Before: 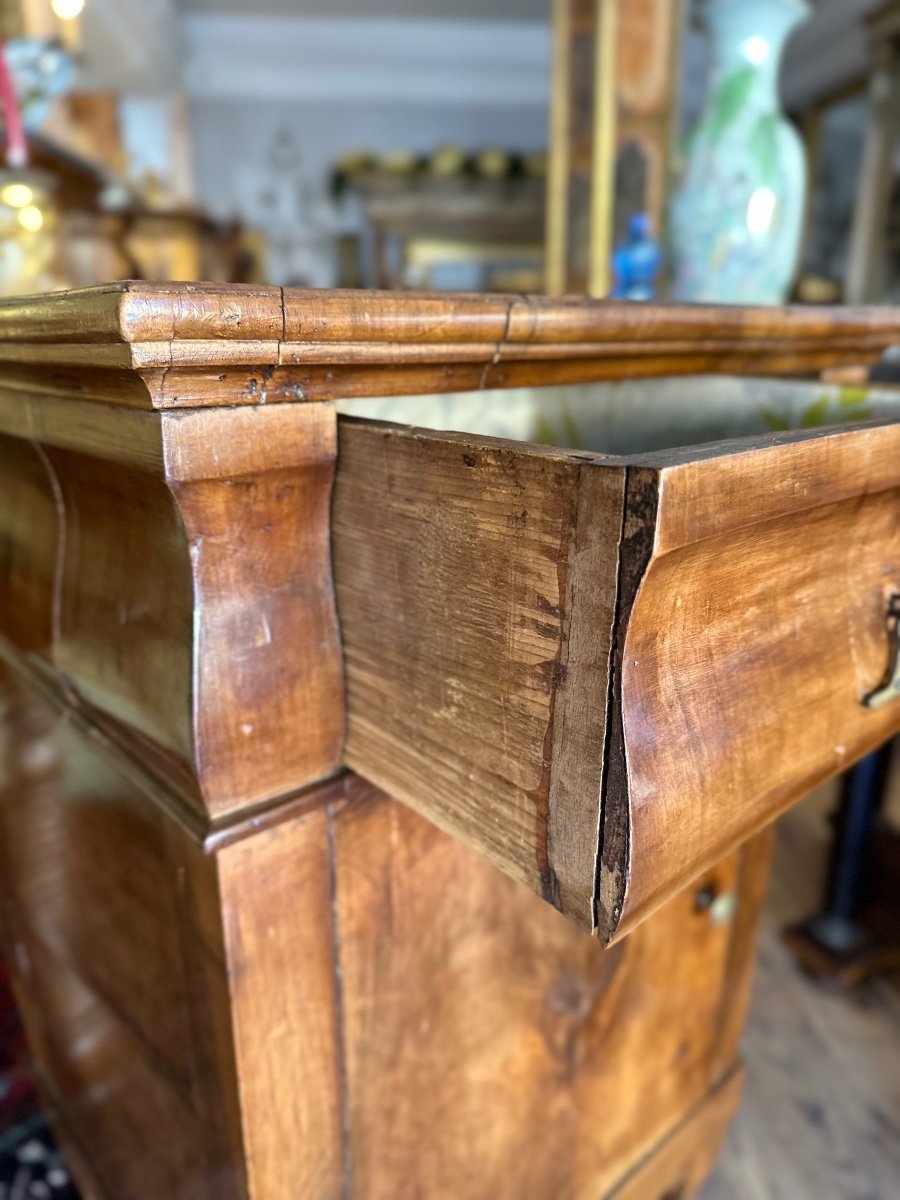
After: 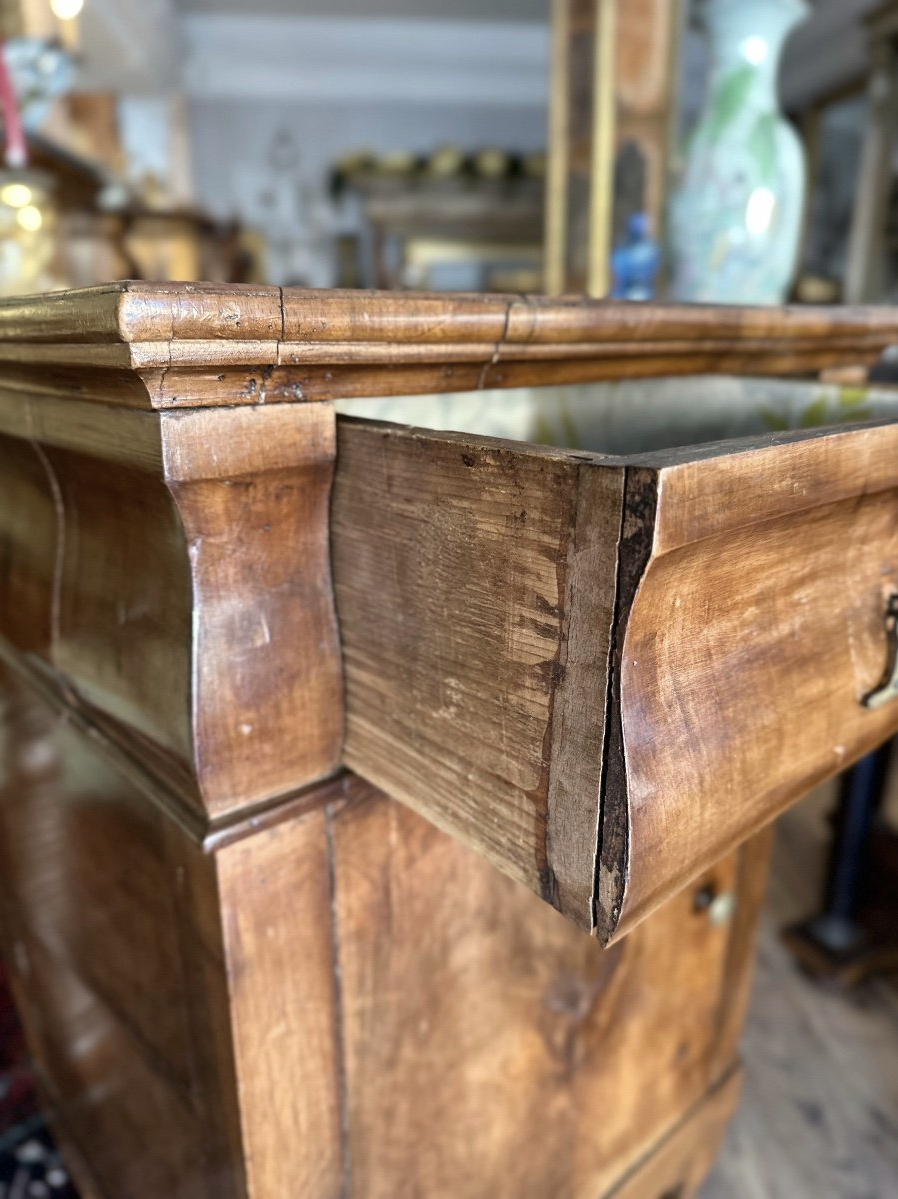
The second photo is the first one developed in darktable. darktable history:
crop and rotate: left 0.176%, bottom 0.007%
contrast brightness saturation: contrast 0.056, brightness -0.013, saturation -0.248
